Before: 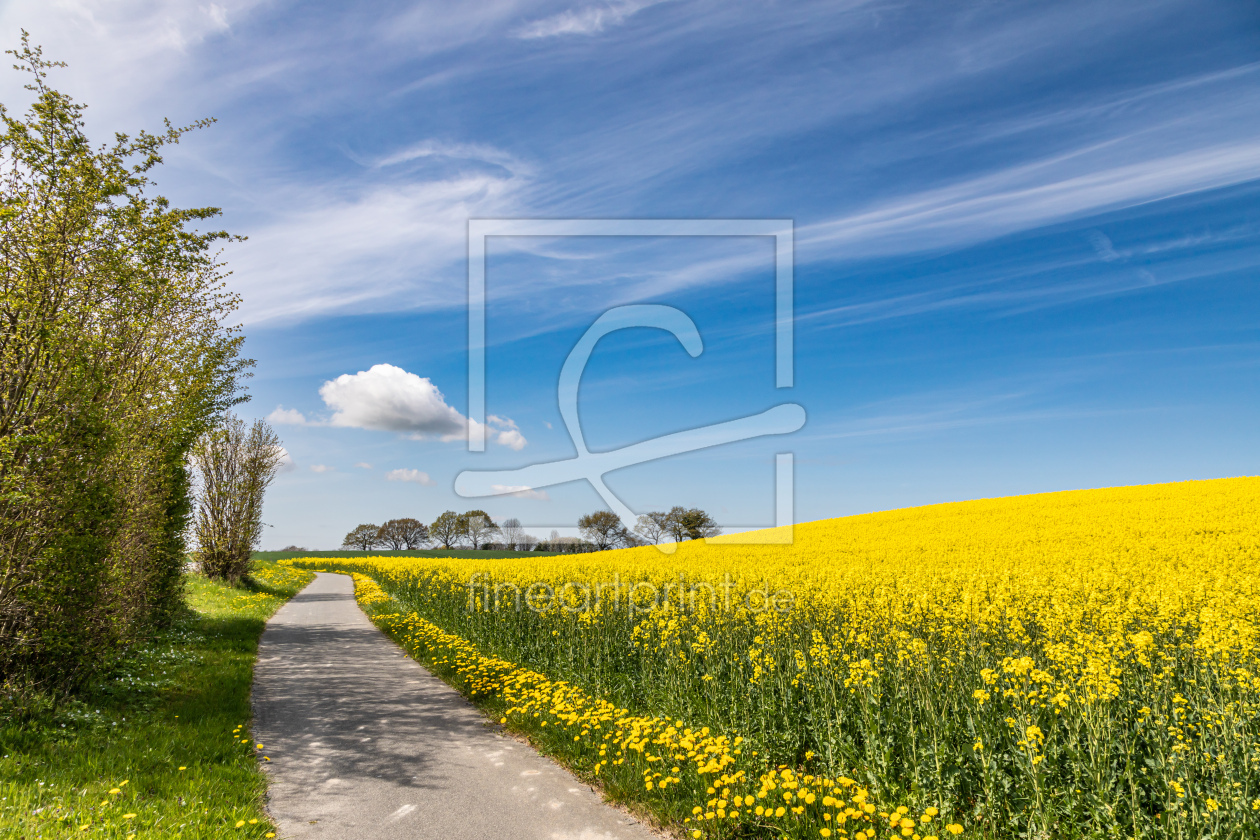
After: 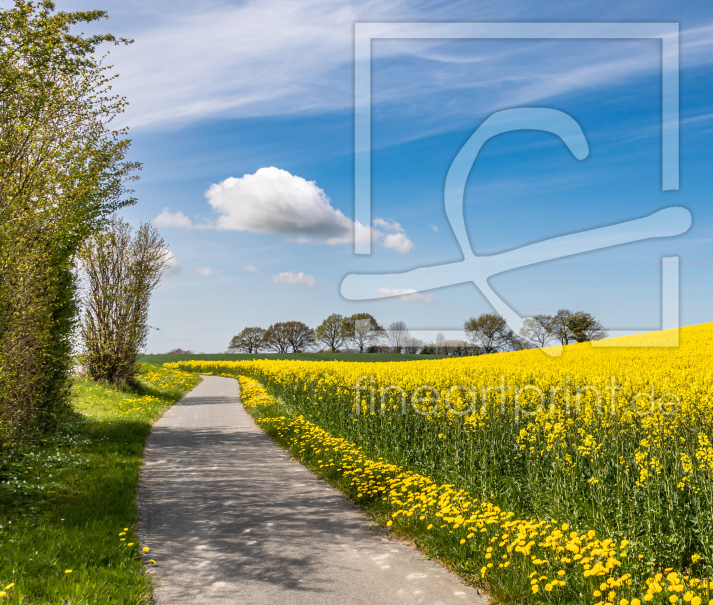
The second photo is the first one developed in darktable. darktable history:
crop: left 9.081%, top 23.552%, right 34.323%, bottom 4.398%
